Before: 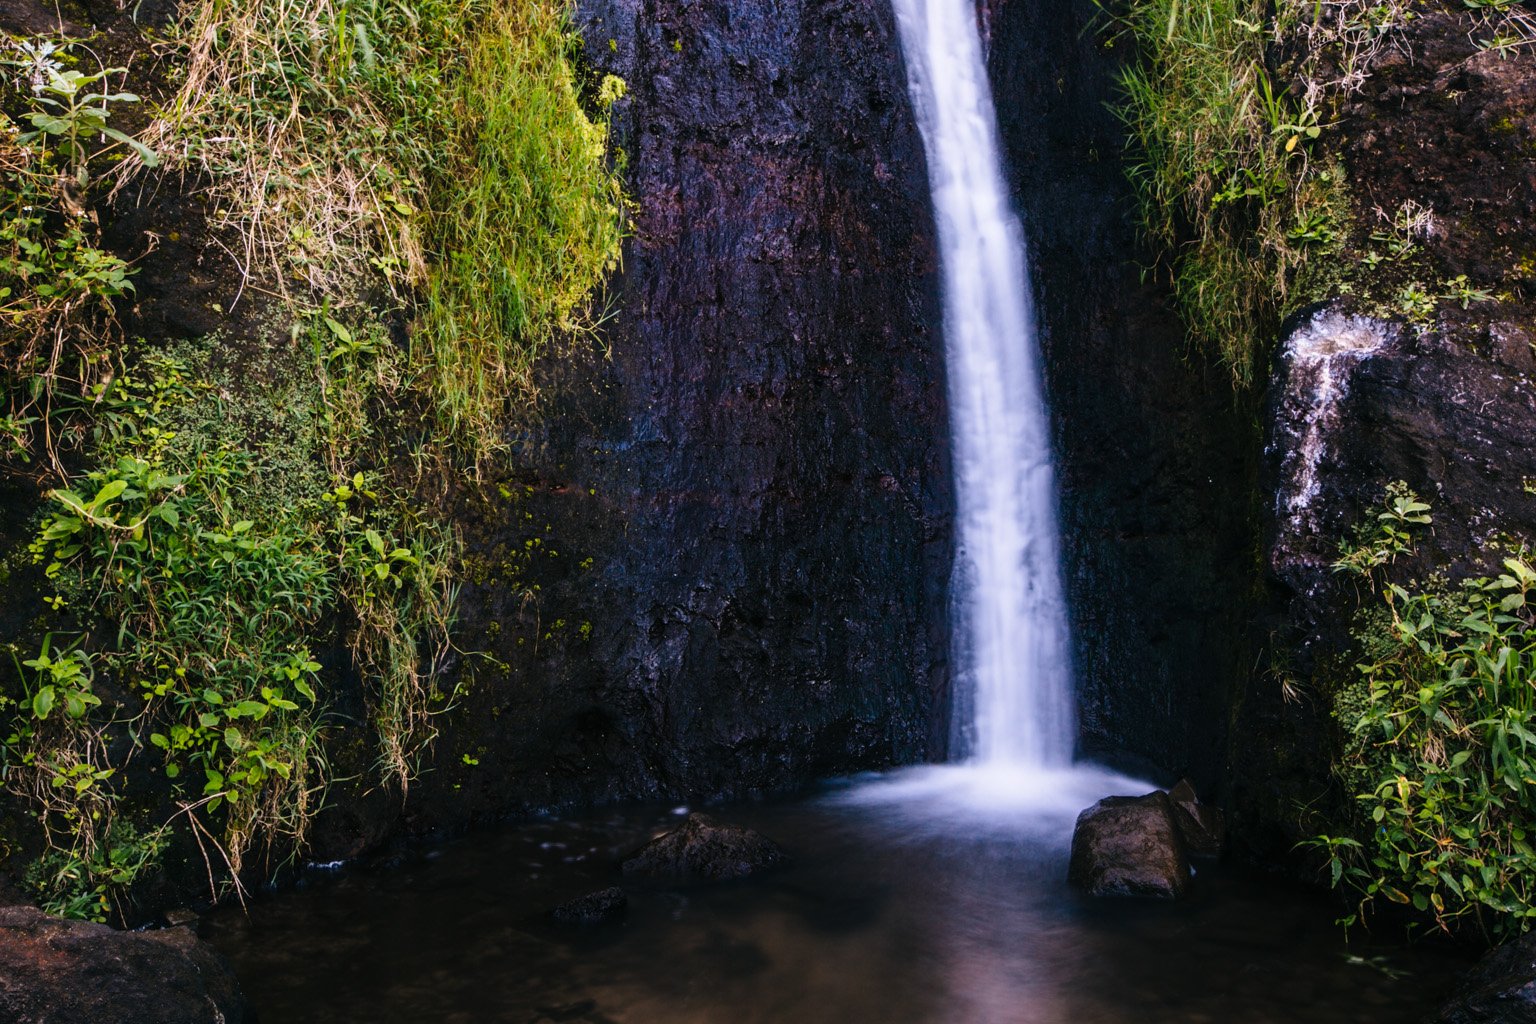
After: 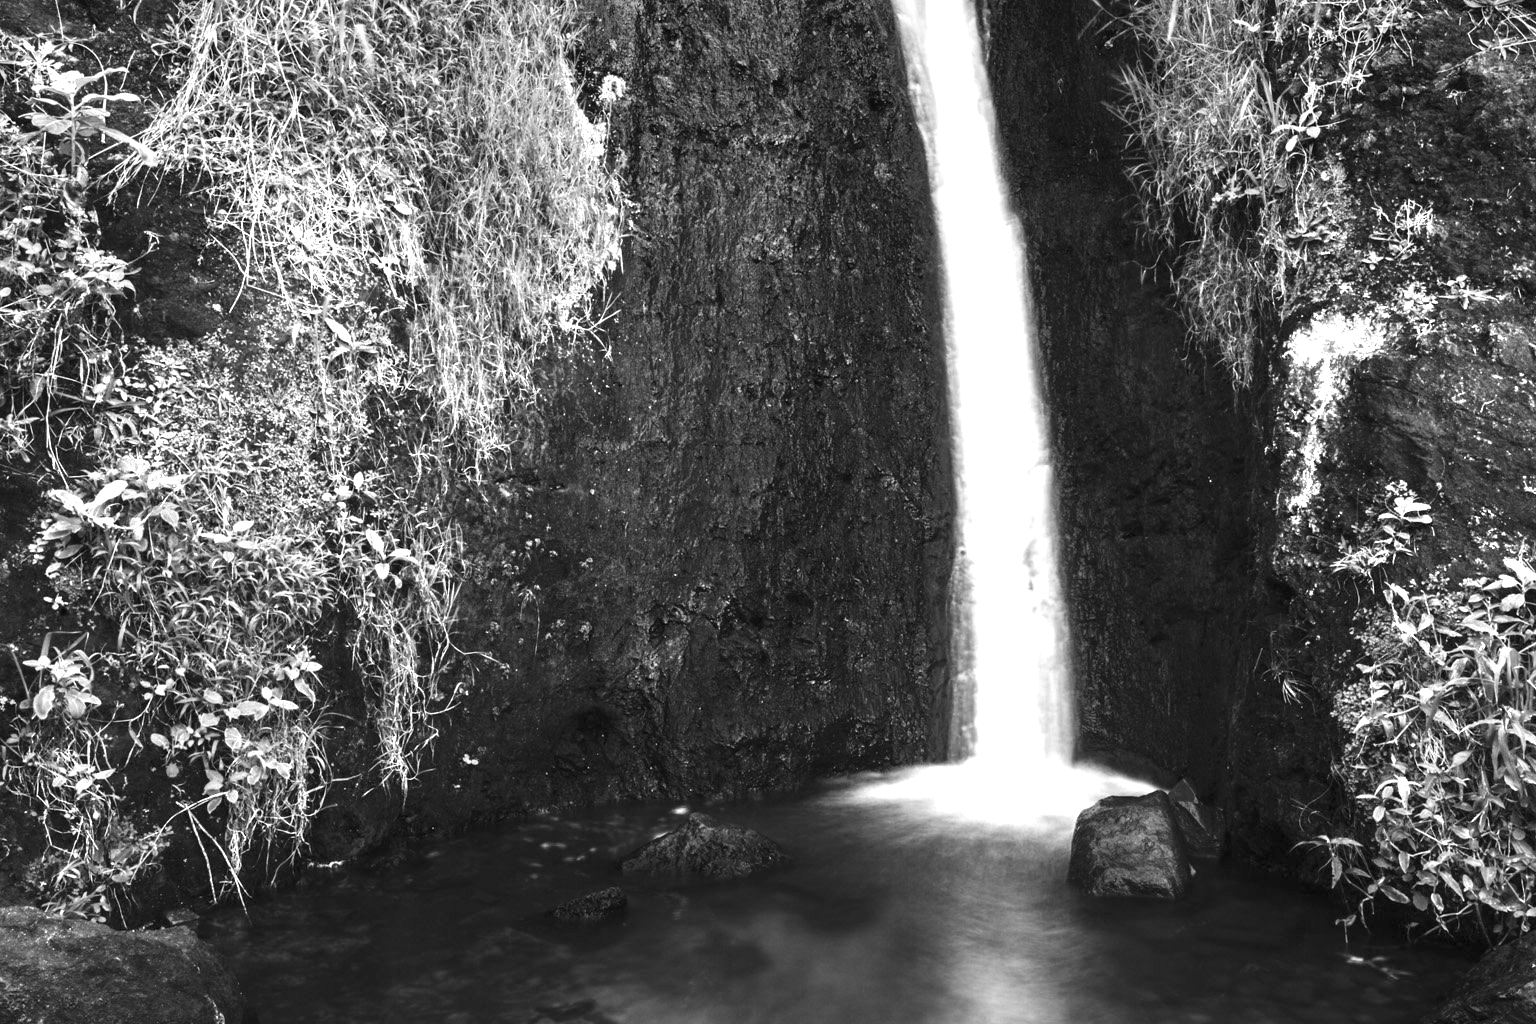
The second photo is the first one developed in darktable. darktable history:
monochrome: a 16.01, b -2.65, highlights 0.52
exposure: black level correction 0, exposure 1.675 EV, compensate exposure bias true, compensate highlight preservation false
graduated density: density 2.02 EV, hardness 44%, rotation 0.374°, offset 8.21, hue 208.8°, saturation 97%
